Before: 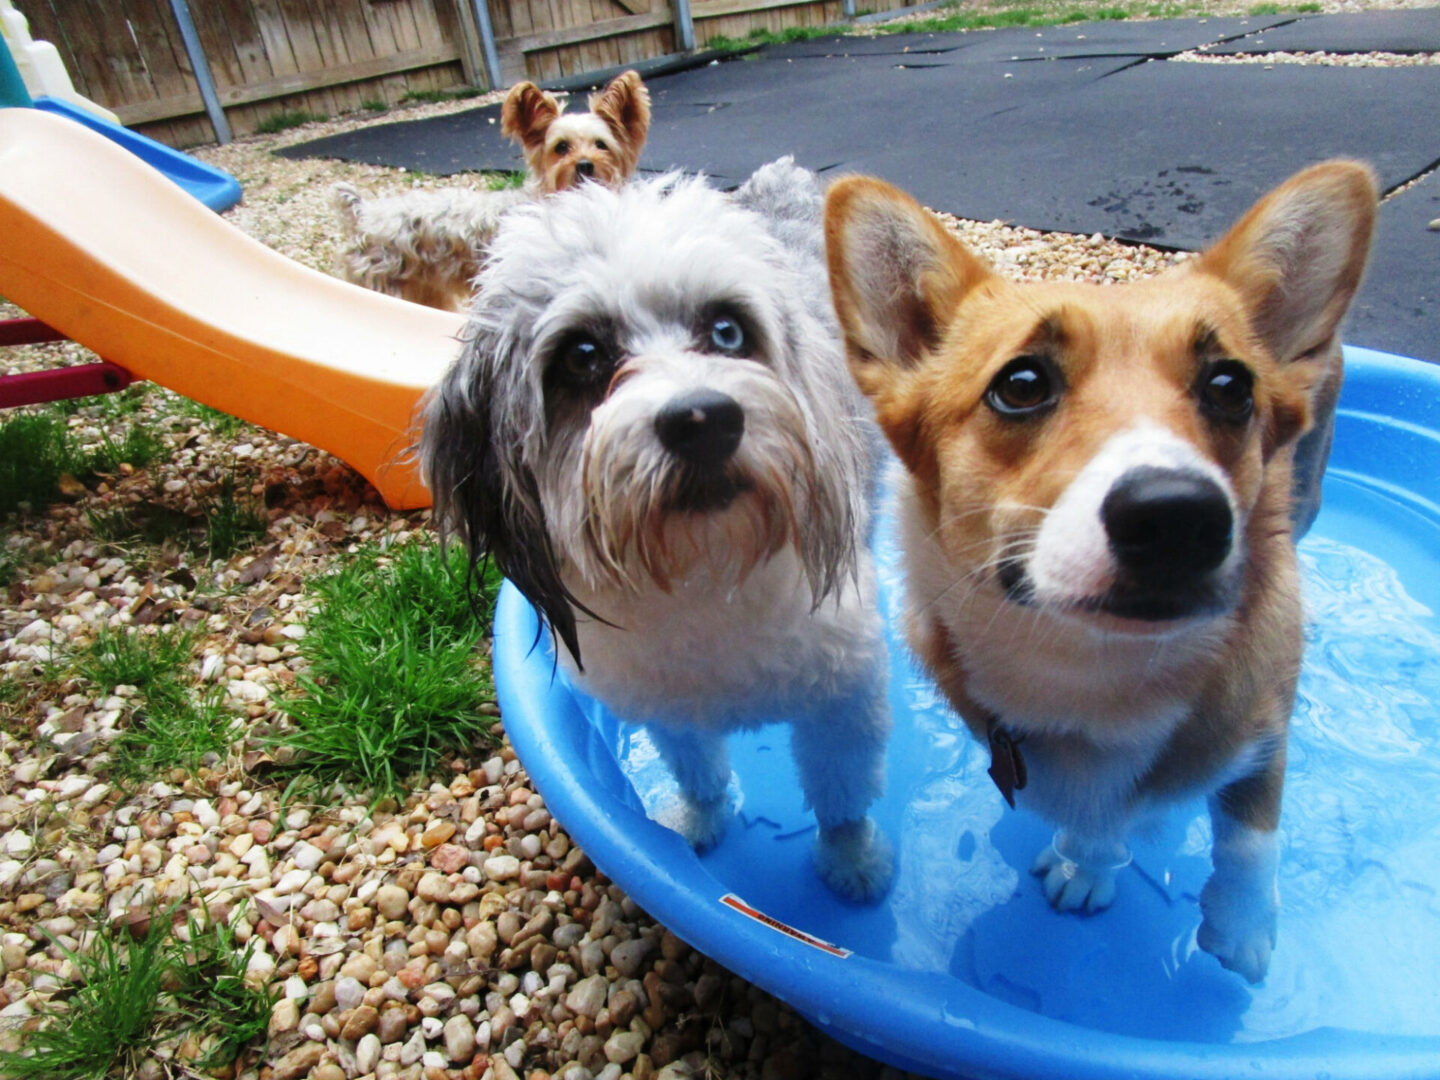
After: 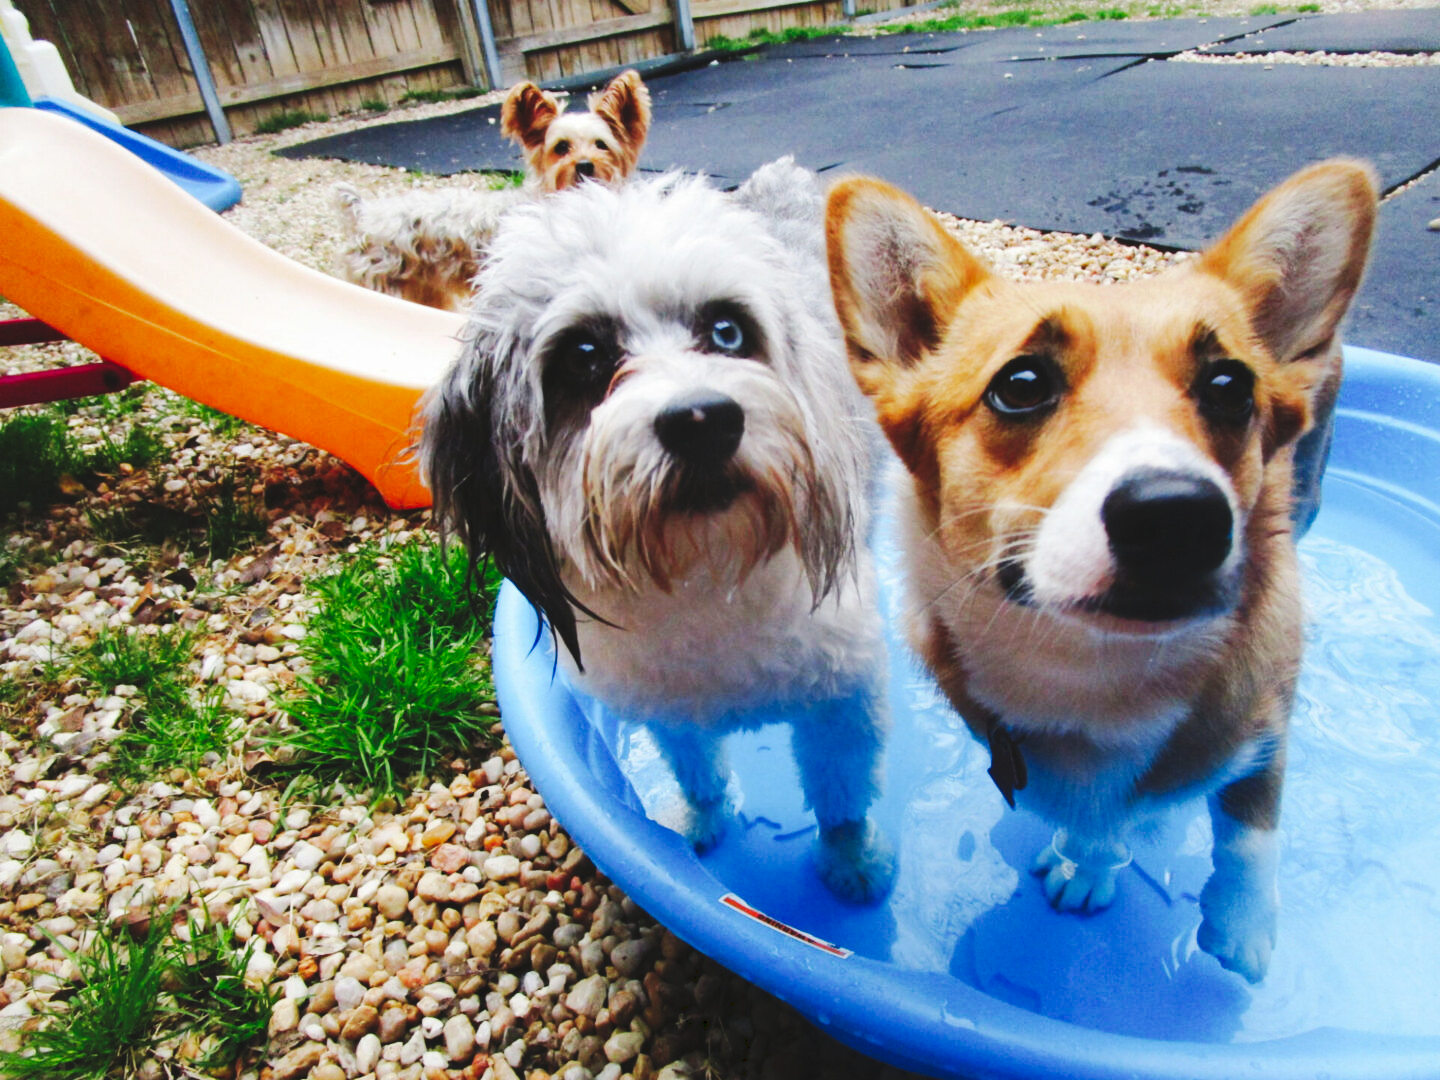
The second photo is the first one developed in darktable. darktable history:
tone curve: curves: ch0 [(0, 0) (0.003, 0.062) (0.011, 0.07) (0.025, 0.083) (0.044, 0.094) (0.069, 0.105) (0.1, 0.117) (0.136, 0.136) (0.177, 0.164) (0.224, 0.201) (0.277, 0.256) (0.335, 0.335) (0.399, 0.424) (0.468, 0.529) (0.543, 0.641) (0.623, 0.725) (0.709, 0.787) (0.801, 0.849) (0.898, 0.917) (1, 1)], preserve colors none
